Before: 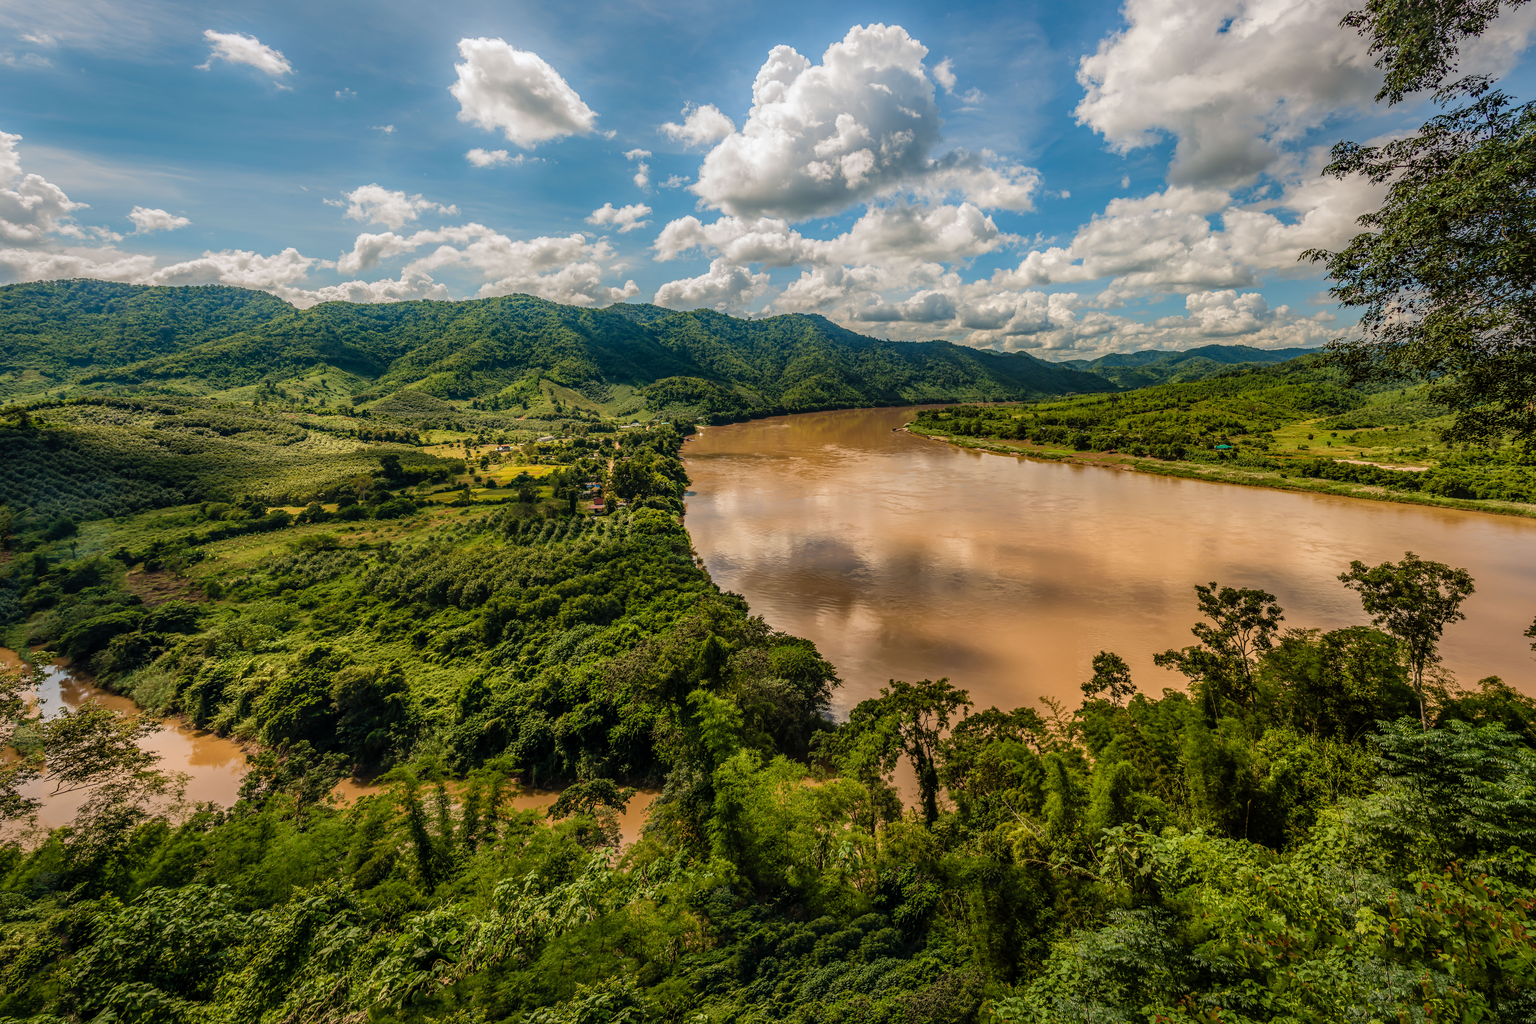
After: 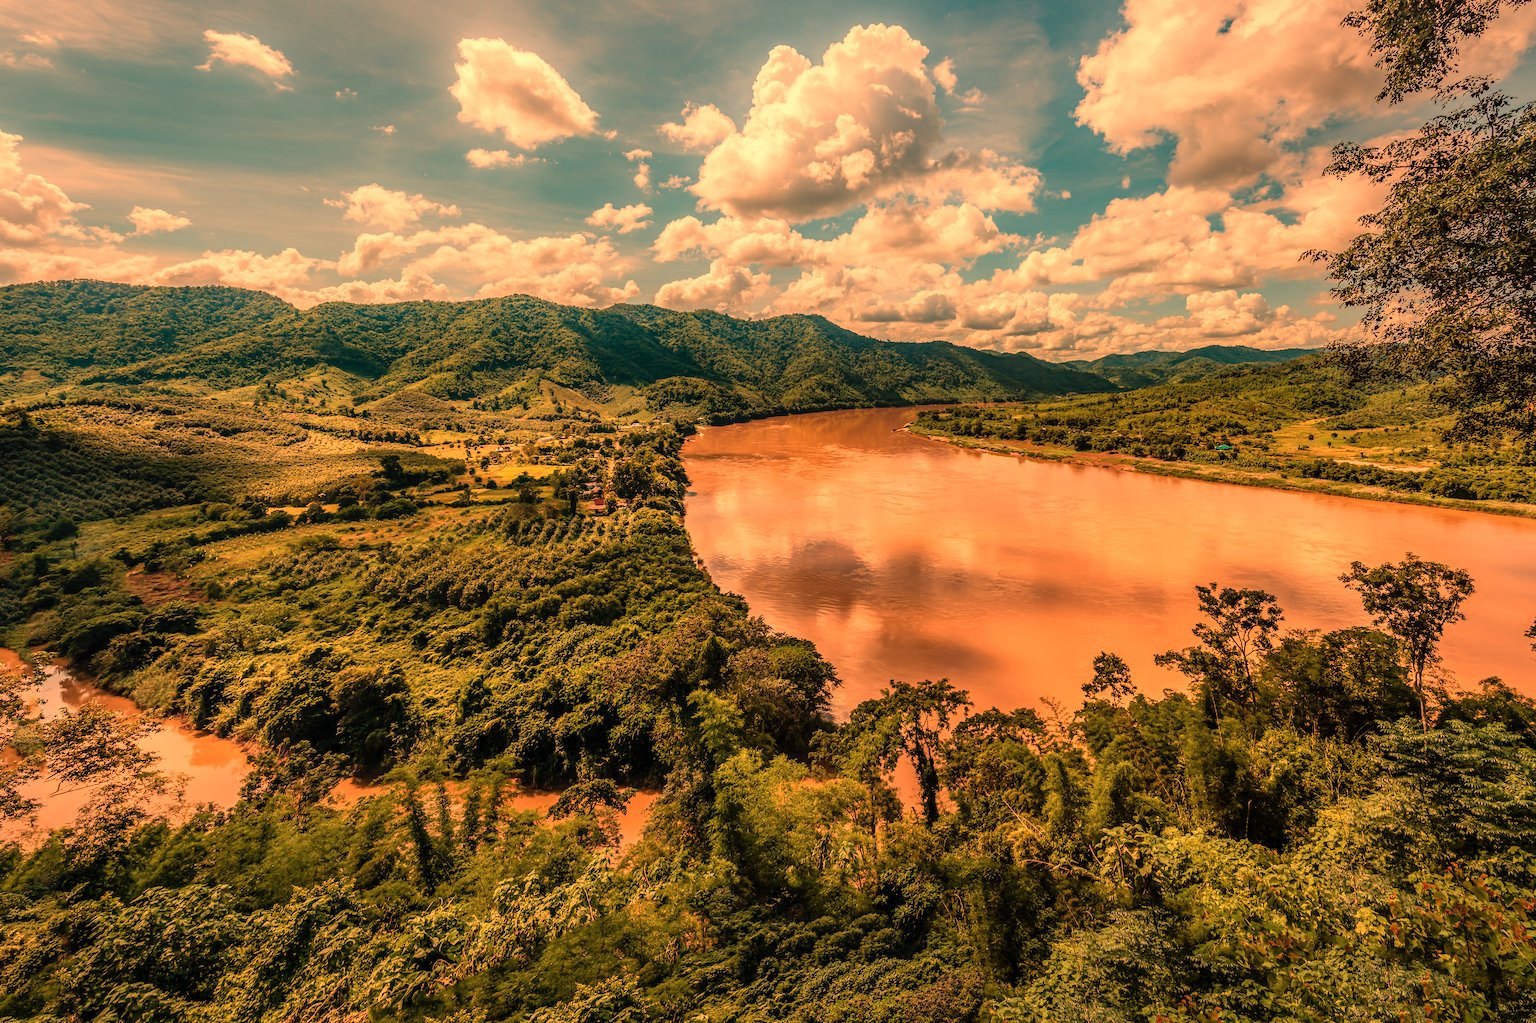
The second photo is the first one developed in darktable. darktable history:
contrast brightness saturation: saturation -0.05
white balance: red 1.467, blue 0.684
